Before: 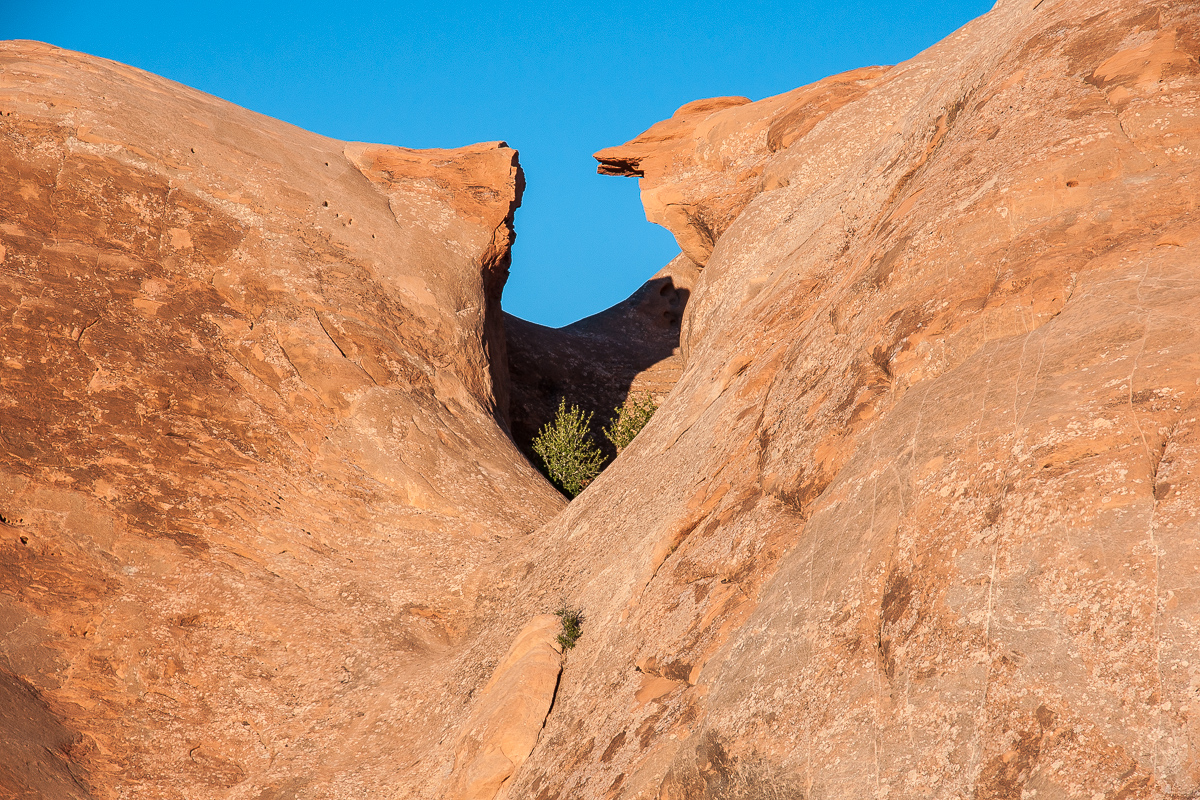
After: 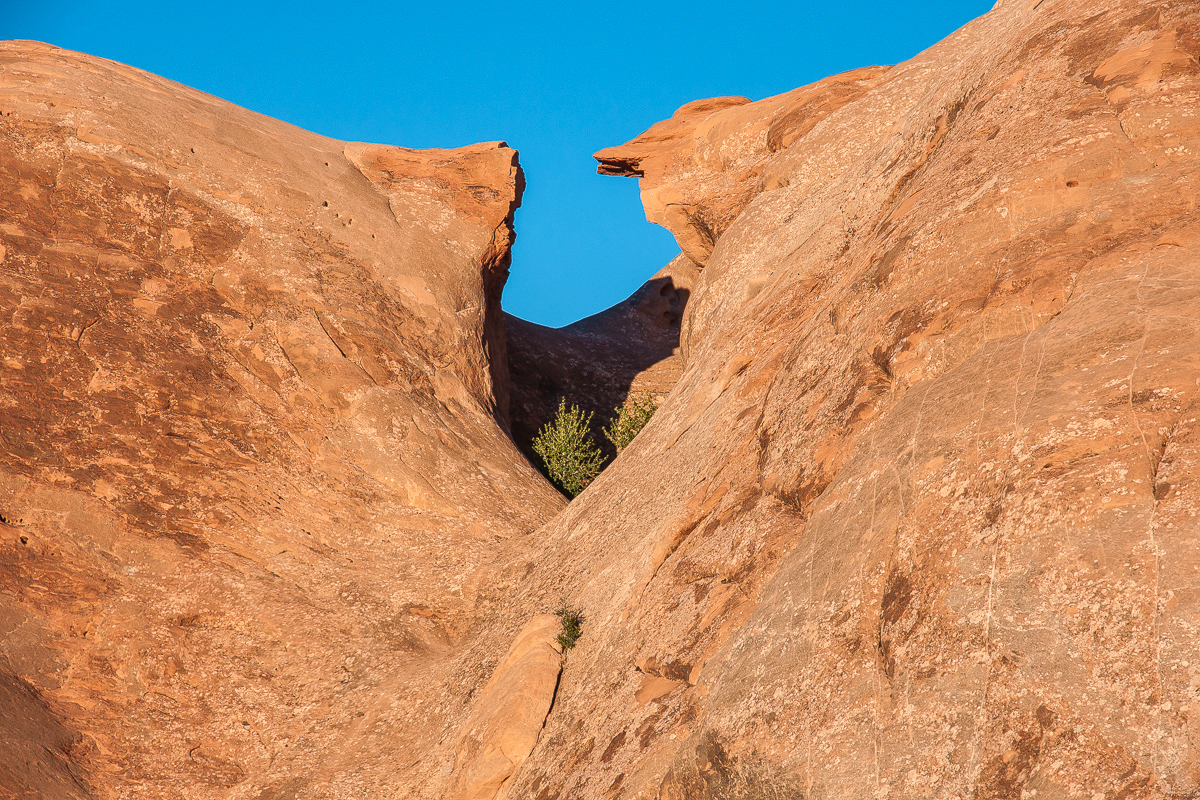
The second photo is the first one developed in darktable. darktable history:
shadows and highlights: shadows 47.66, highlights -41.29, soften with gaussian
velvia: on, module defaults
local contrast: detail 109%
